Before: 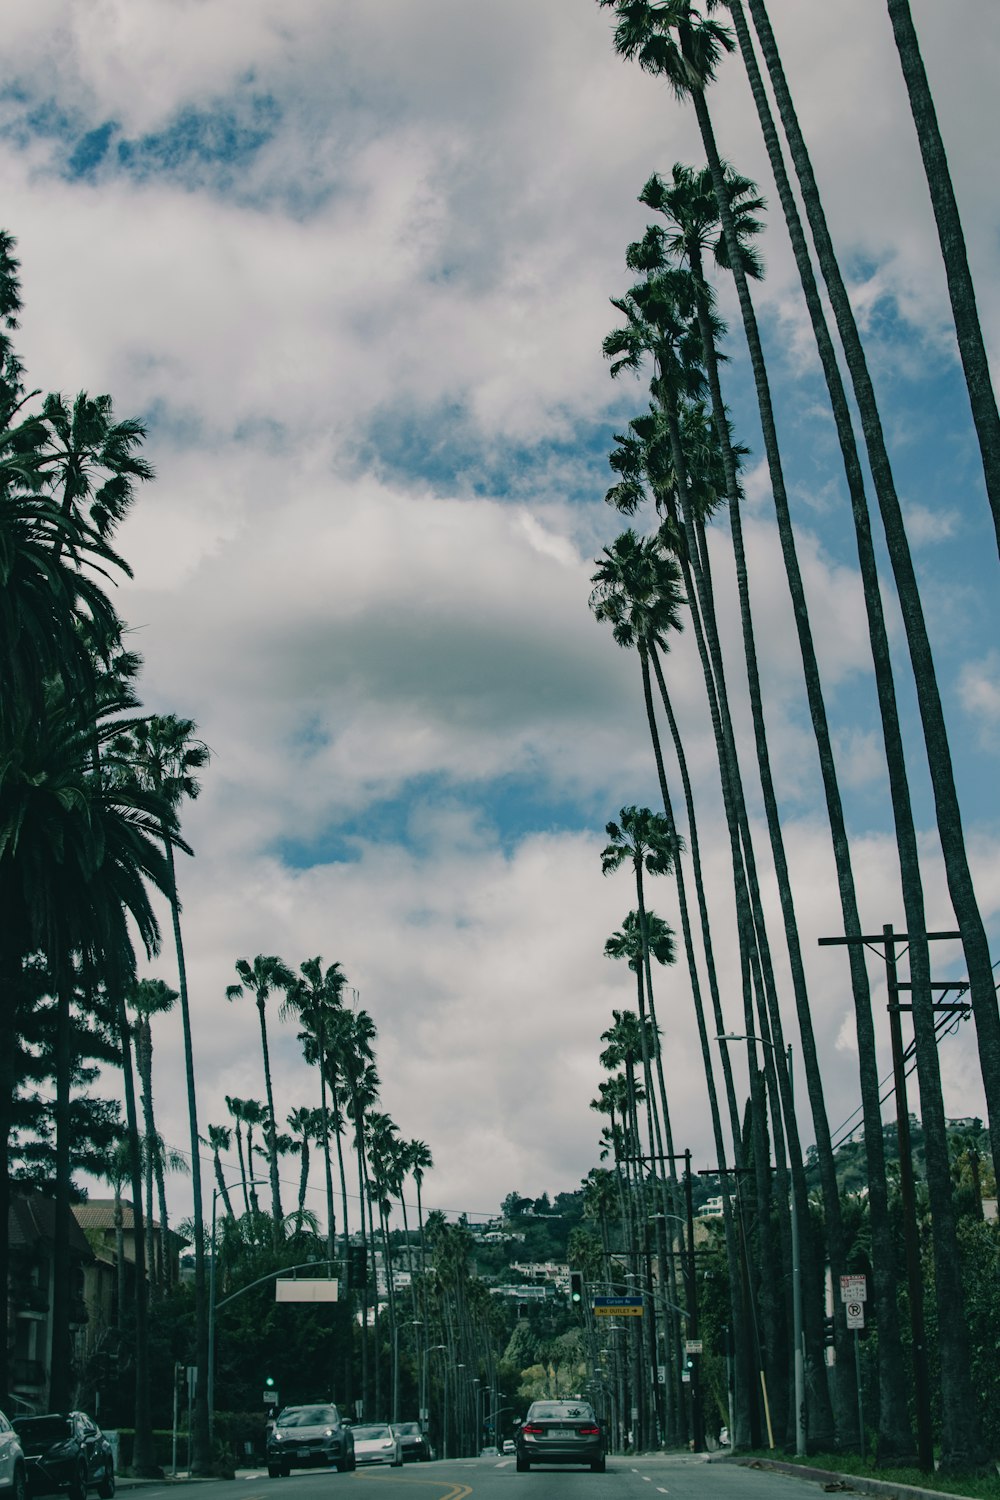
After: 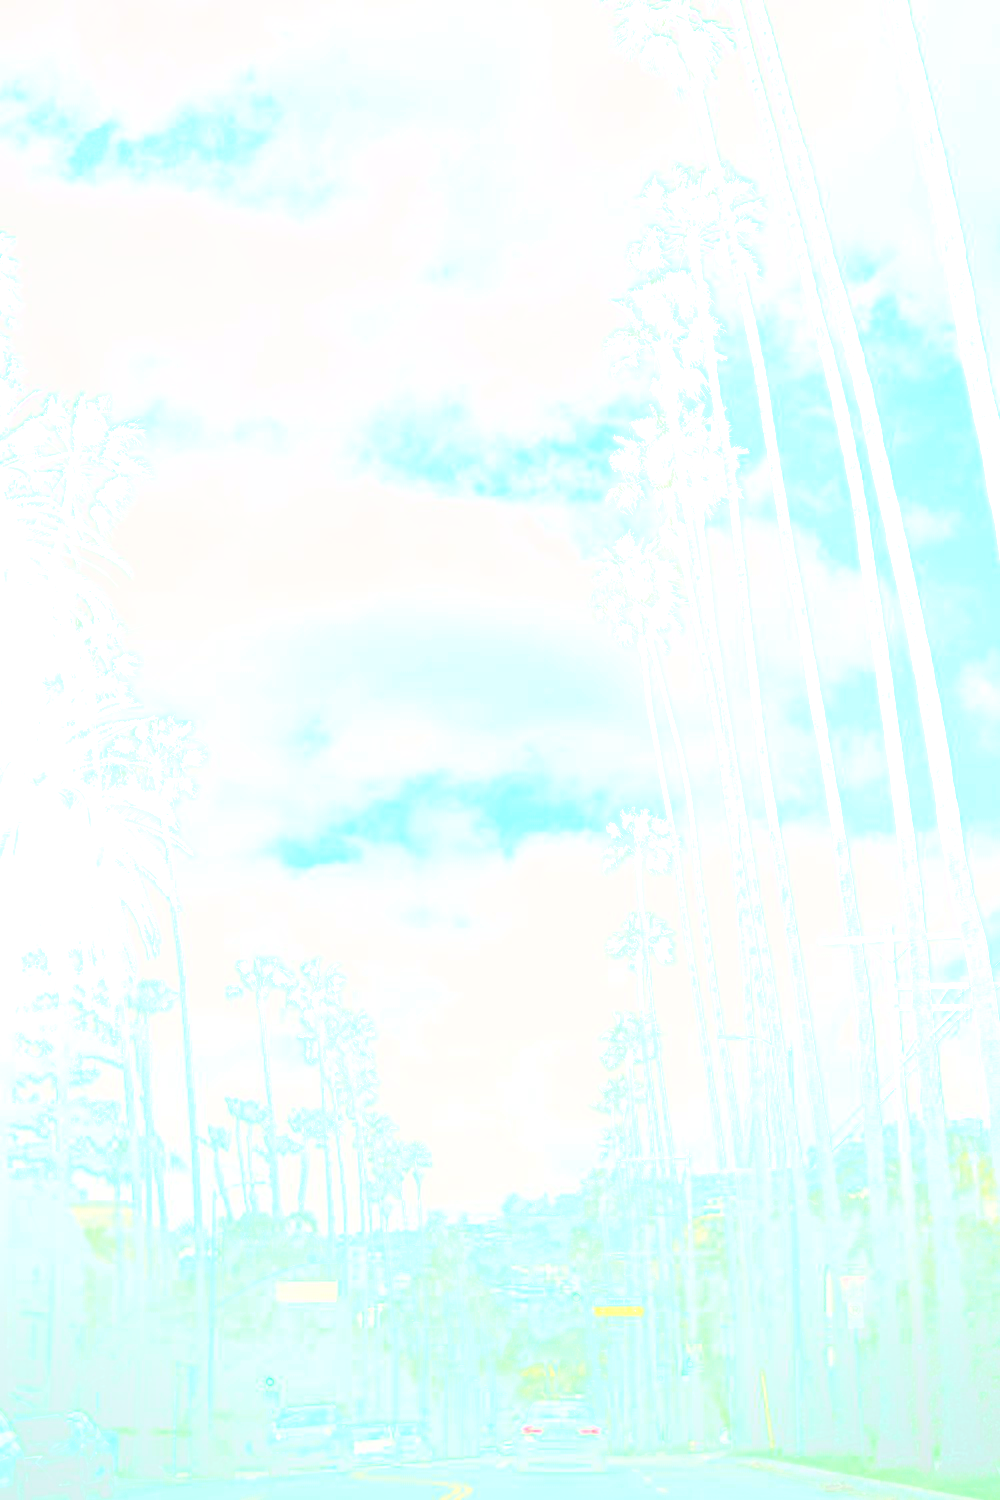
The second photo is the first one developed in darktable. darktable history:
exposure: black level correction 0, exposure 1.35 EV, compensate exposure bias true, compensate highlight preservation false
bloom: size 70%, threshold 25%, strength 70%
tone equalizer: on, module defaults
base curve: curves: ch0 [(0, 0) (0.018, 0.026) (0.143, 0.37) (0.33, 0.731) (0.458, 0.853) (0.735, 0.965) (0.905, 0.986) (1, 1)]
